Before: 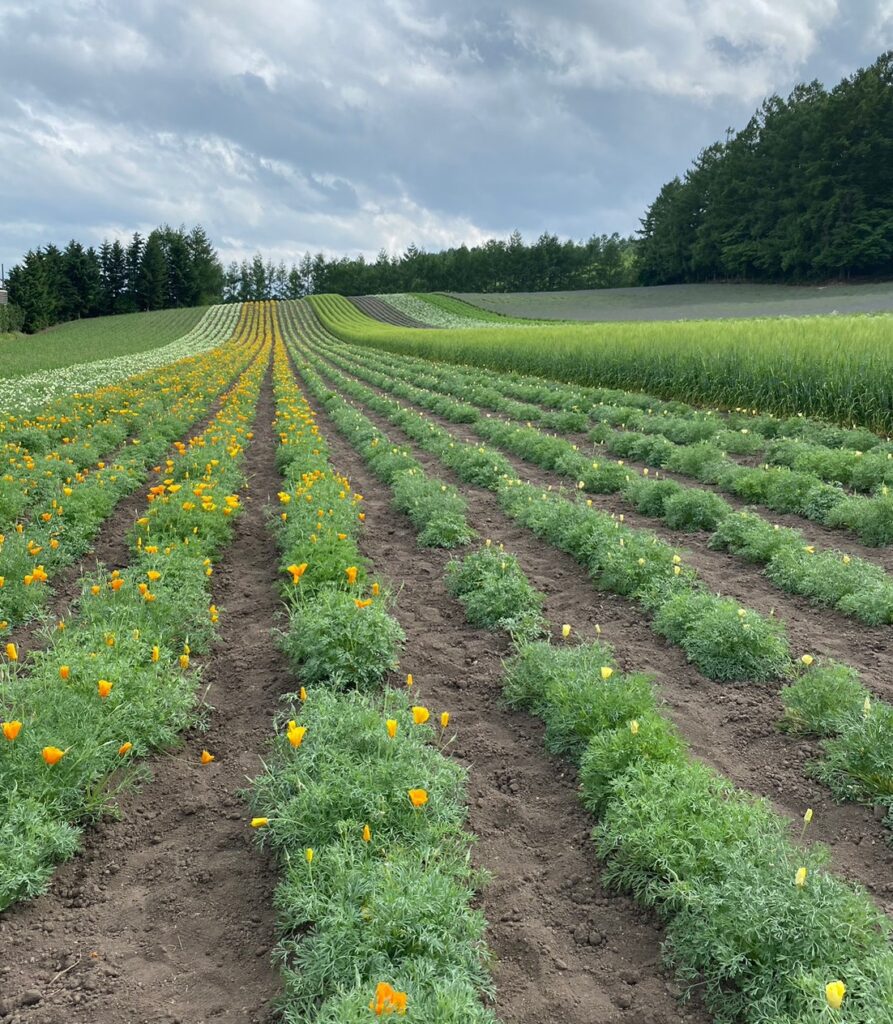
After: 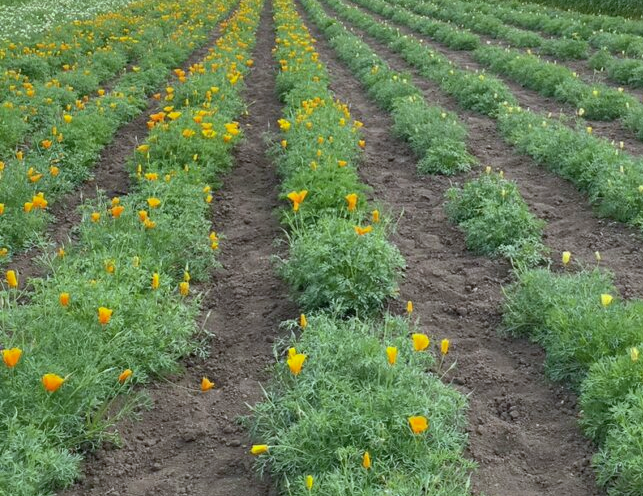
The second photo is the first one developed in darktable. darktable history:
shadows and highlights: on, module defaults
crop: top 36.498%, right 27.964%, bottom 14.995%
white balance: red 0.967, blue 1.049
